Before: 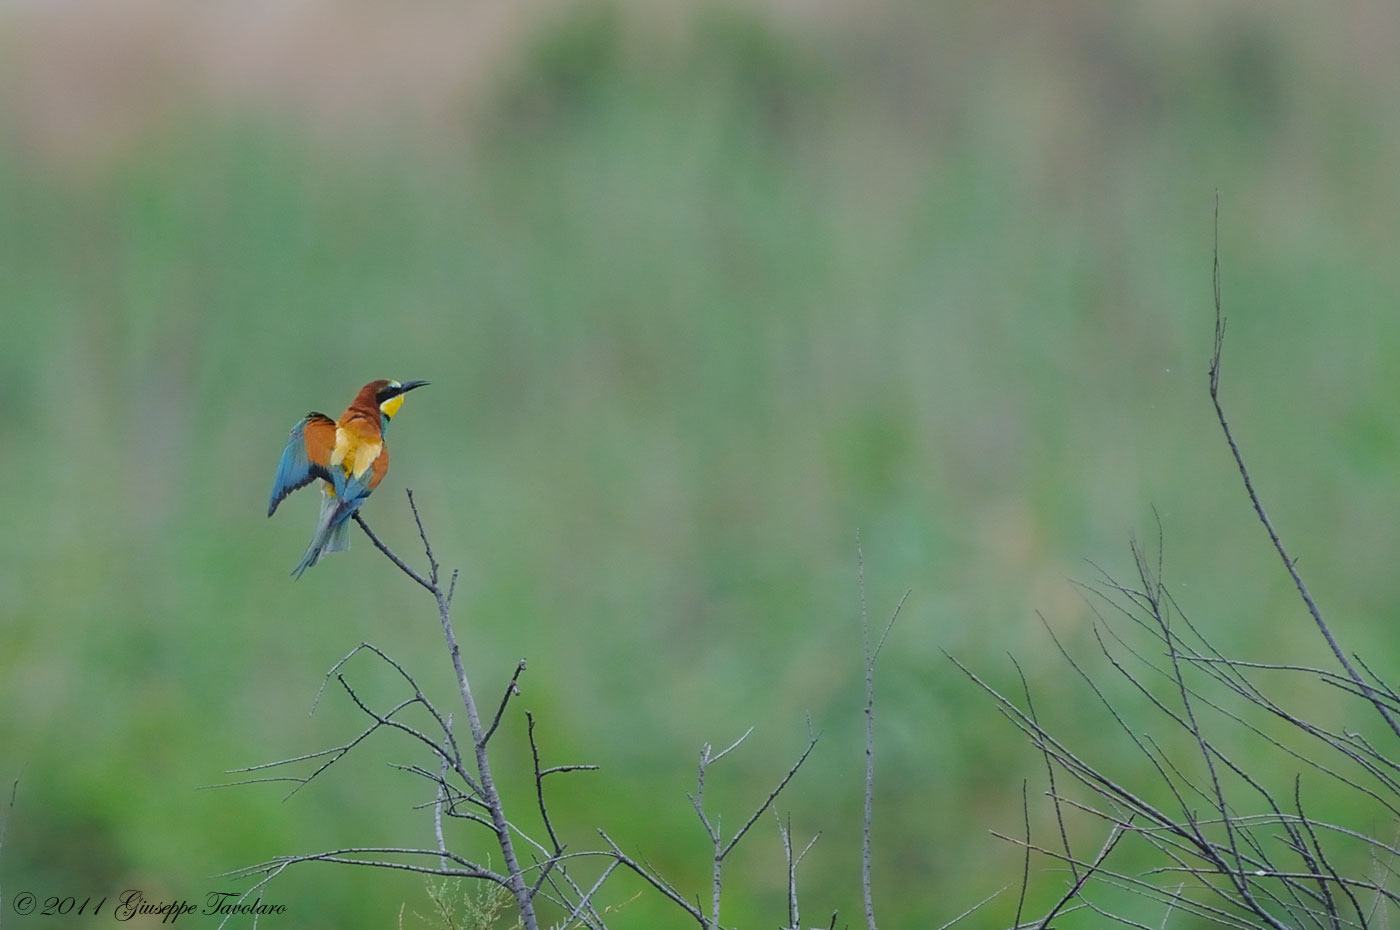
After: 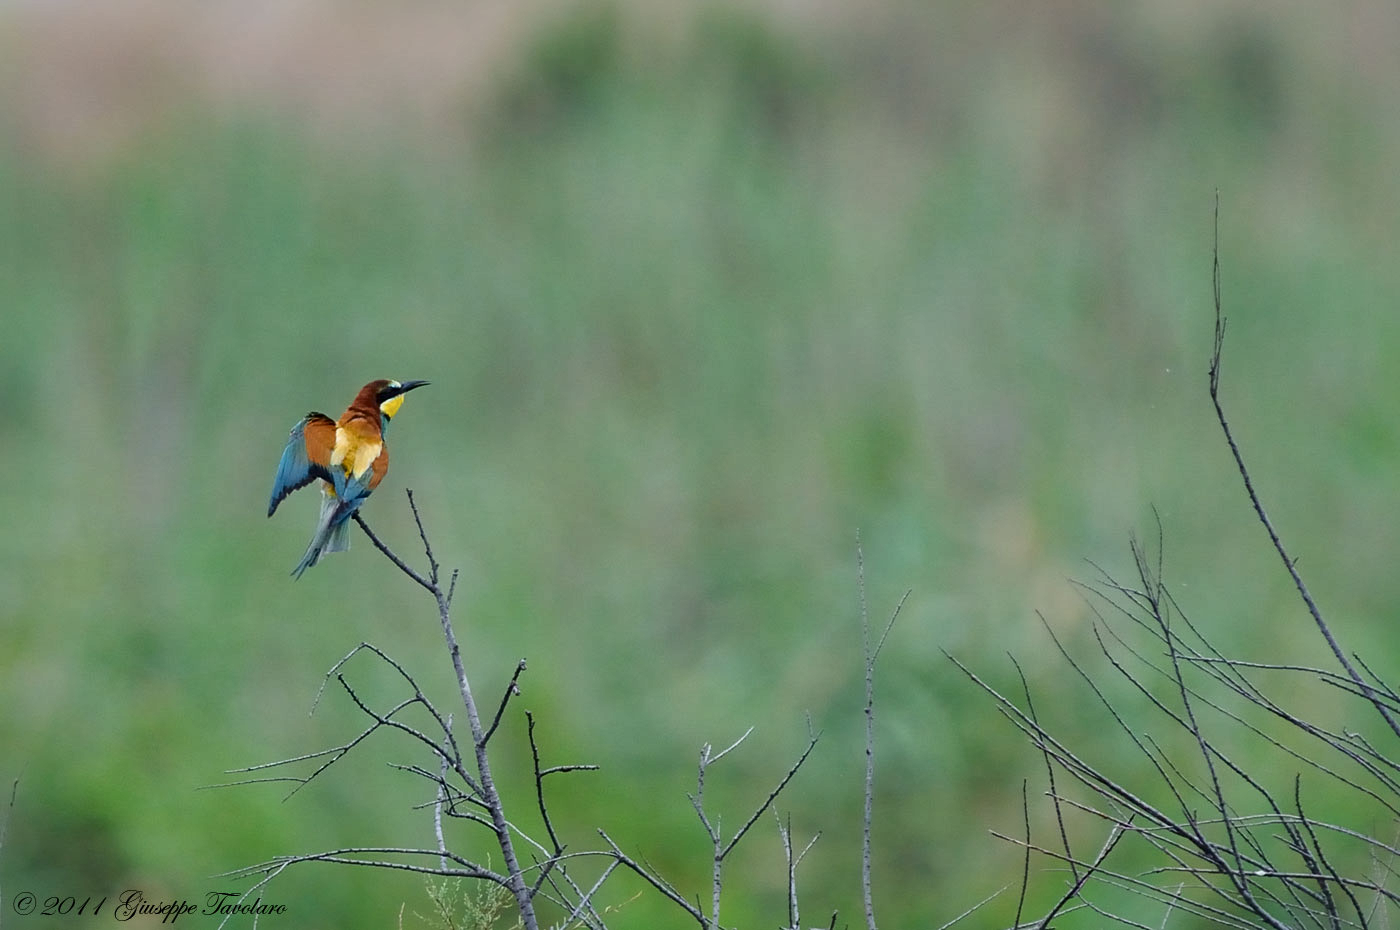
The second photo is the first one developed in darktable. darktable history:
local contrast: mode bilateral grid, contrast 24, coarseness 61, detail 151%, midtone range 0.2
